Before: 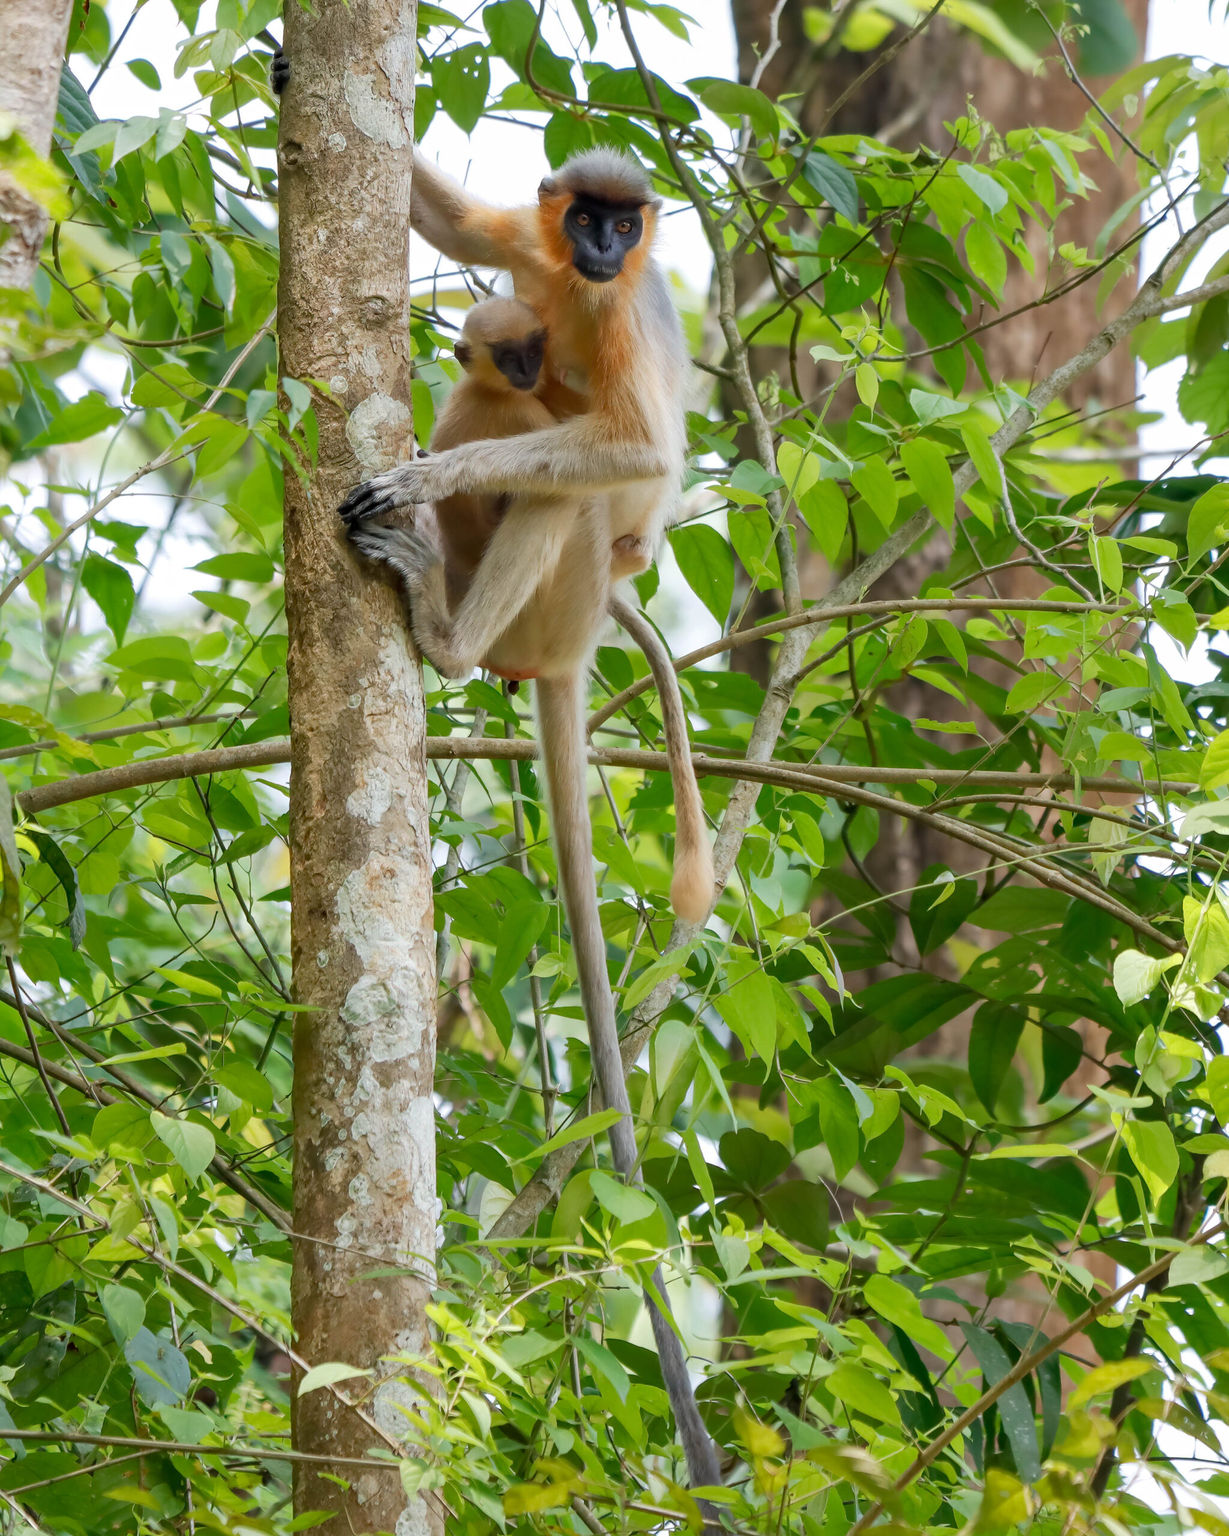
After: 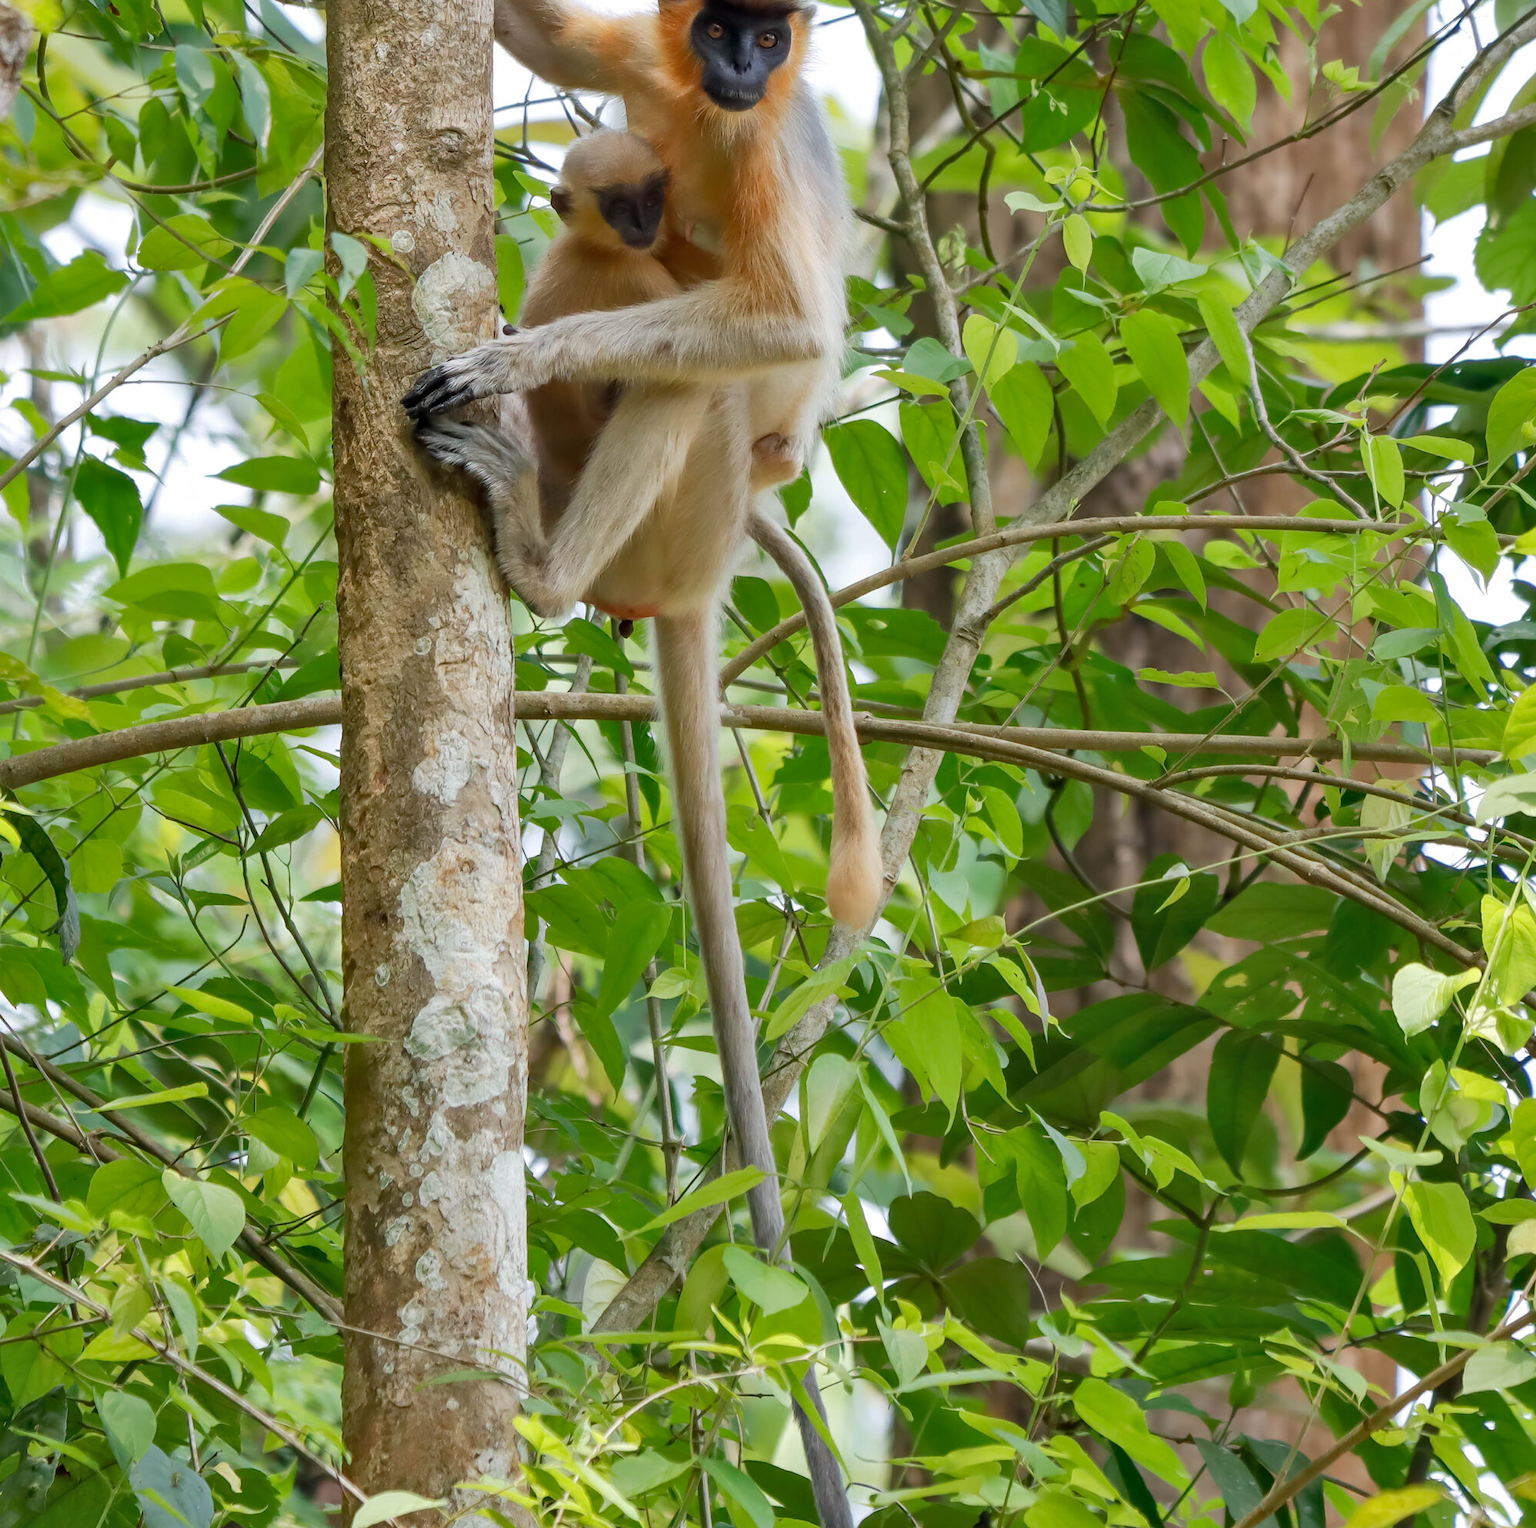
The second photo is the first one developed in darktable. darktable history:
shadows and highlights: shadows 58.45, soften with gaussian
crop and rotate: left 1.95%, top 12.768%, right 0.18%, bottom 9.322%
